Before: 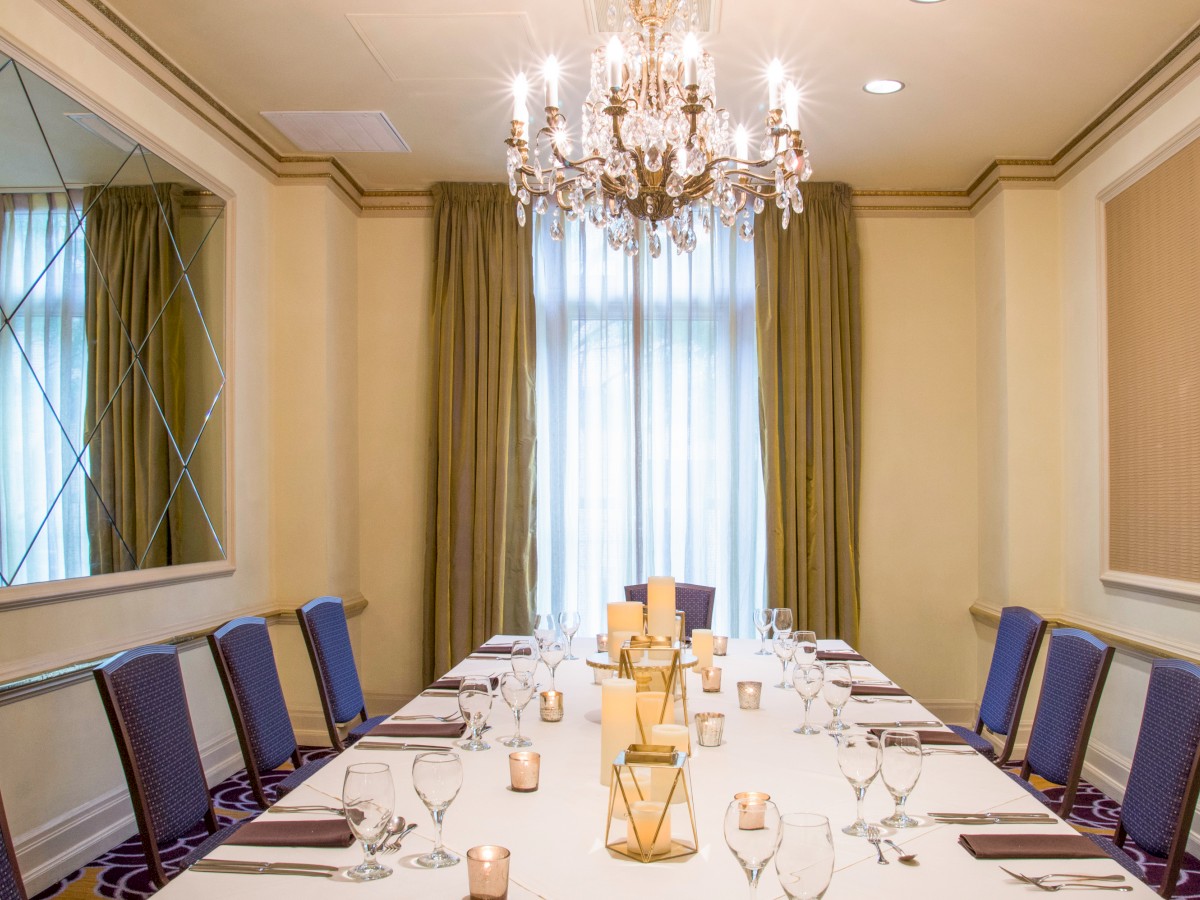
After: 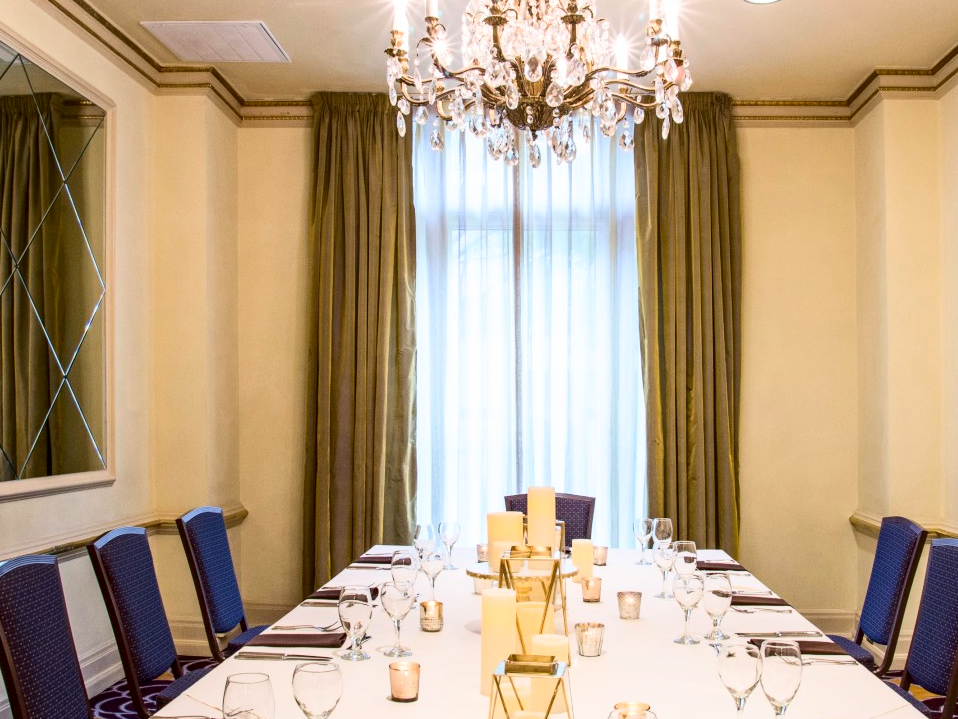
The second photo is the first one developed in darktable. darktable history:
contrast brightness saturation: contrast 0.28
crop and rotate: left 10.071%, top 10.071%, right 10.02%, bottom 10.02%
haze removal: adaptive false
